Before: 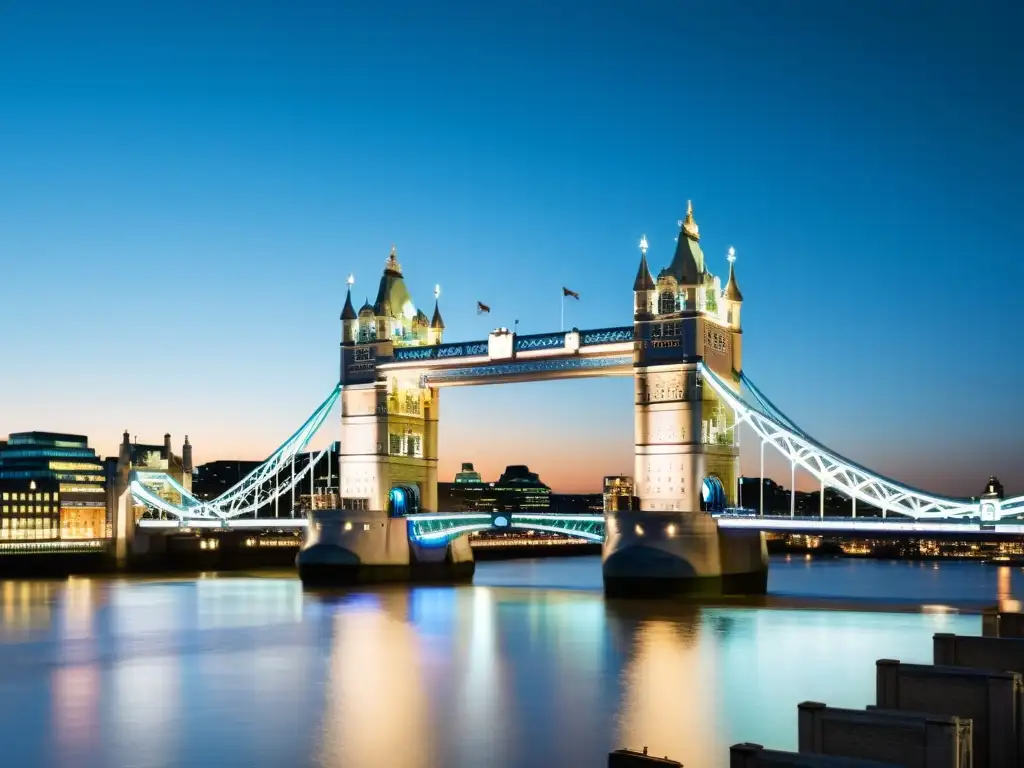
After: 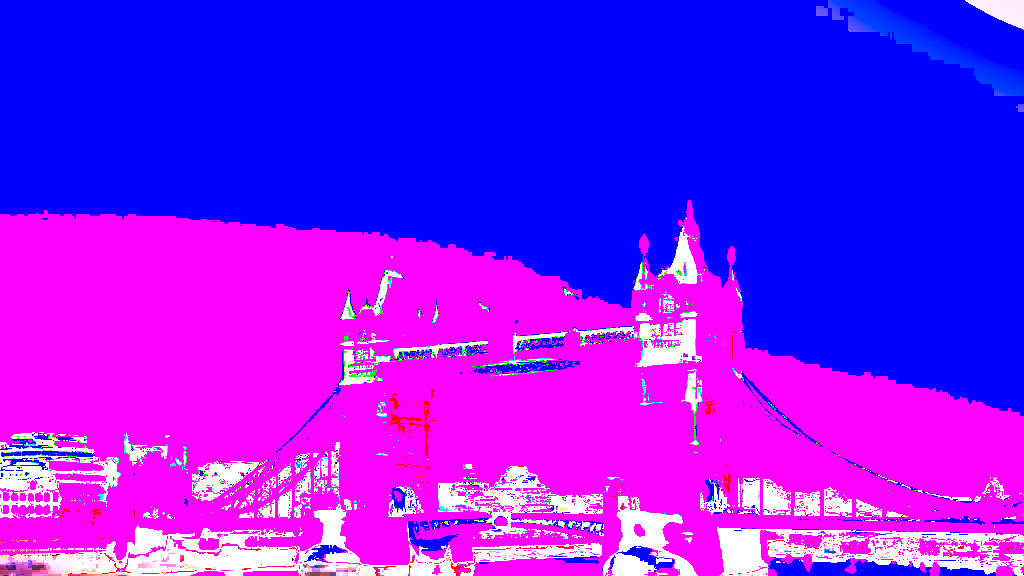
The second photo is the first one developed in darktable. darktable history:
shadows and highlights: shadows -54.3, highlights 86.09, soften with gaussian
white balance: red 8, blue 8
crop: bottom 24.988%
